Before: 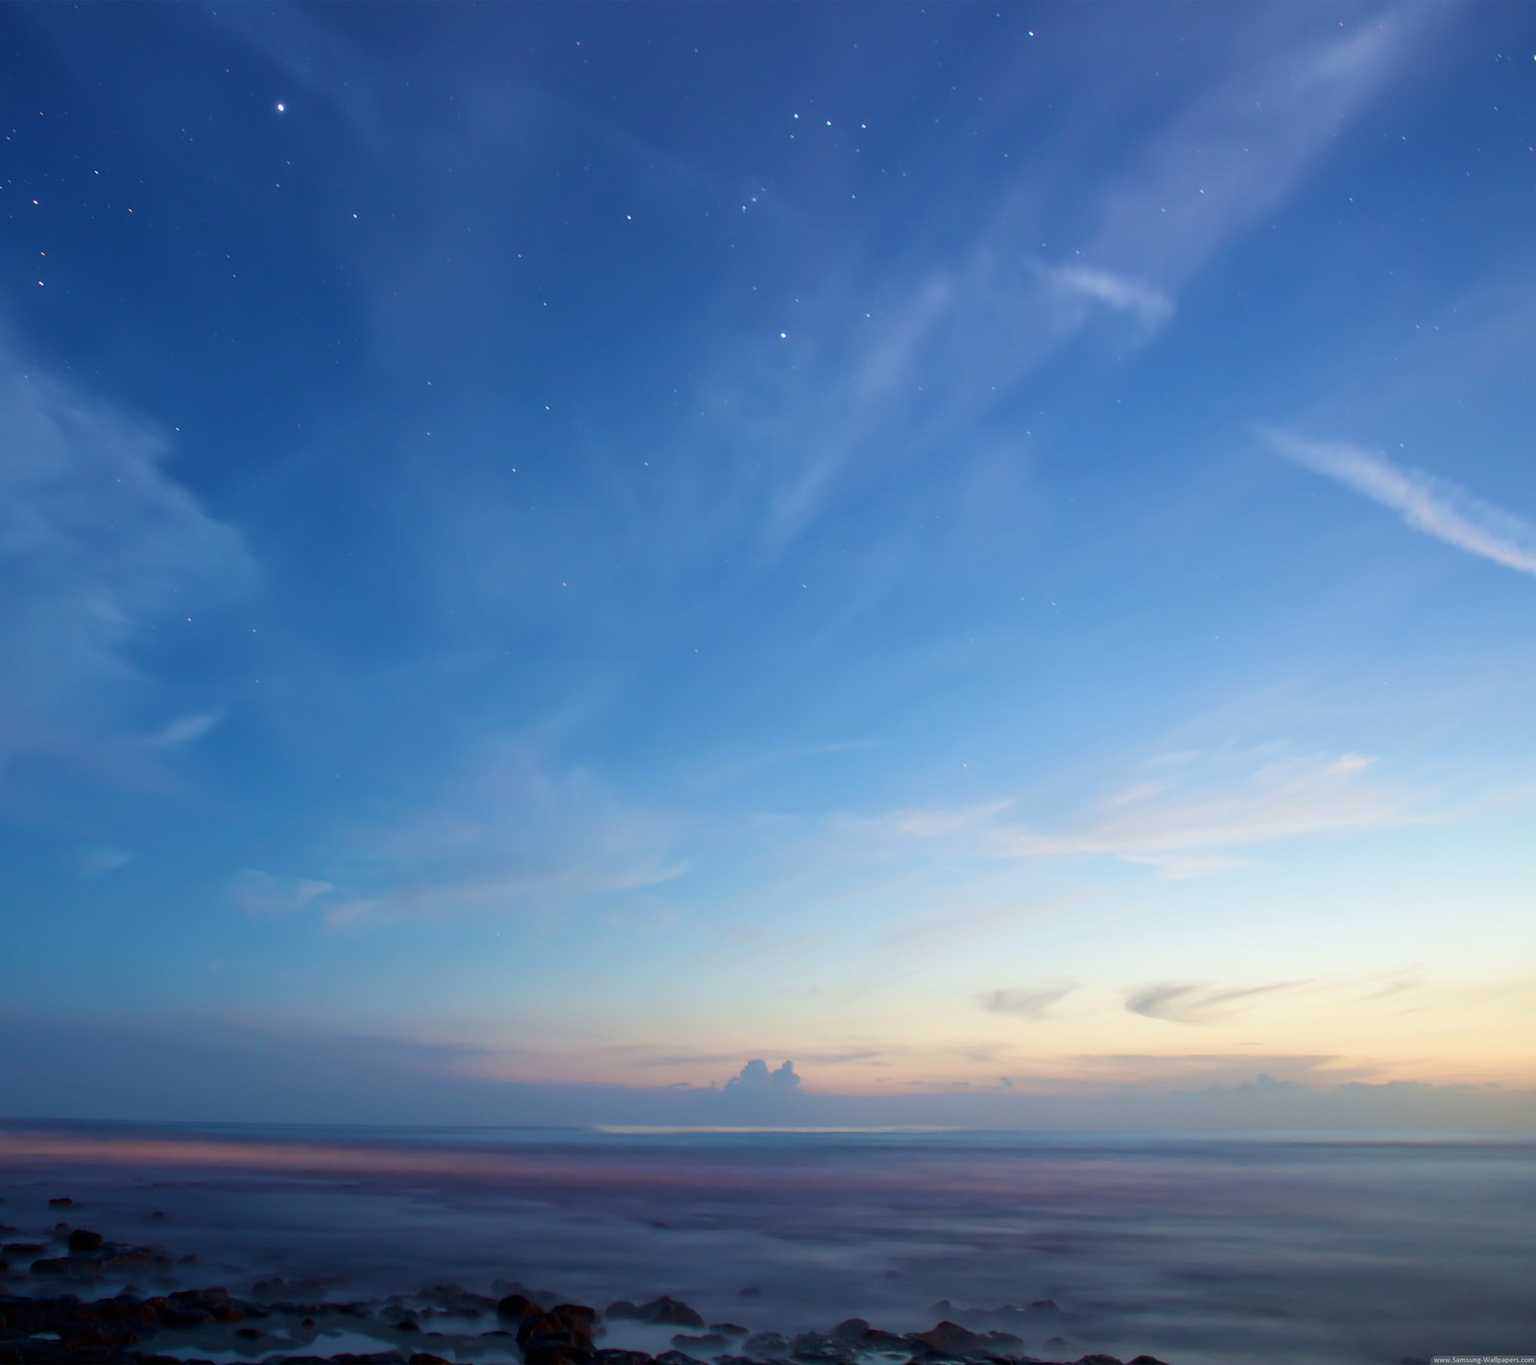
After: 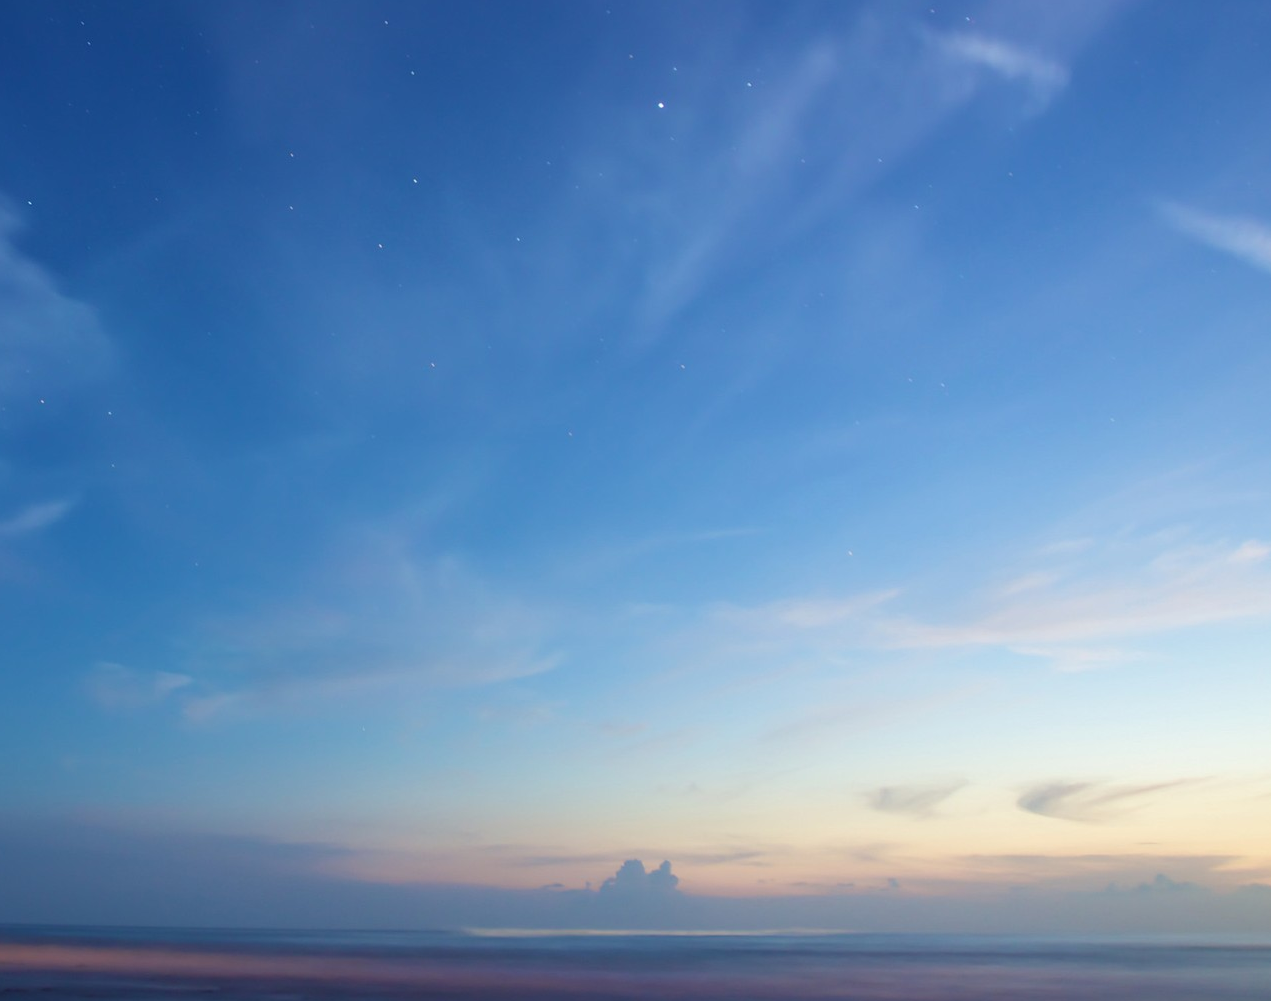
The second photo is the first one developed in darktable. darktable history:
crop: left 9.711%, top 17.214%, right 10.822%, bottom 12.347%
